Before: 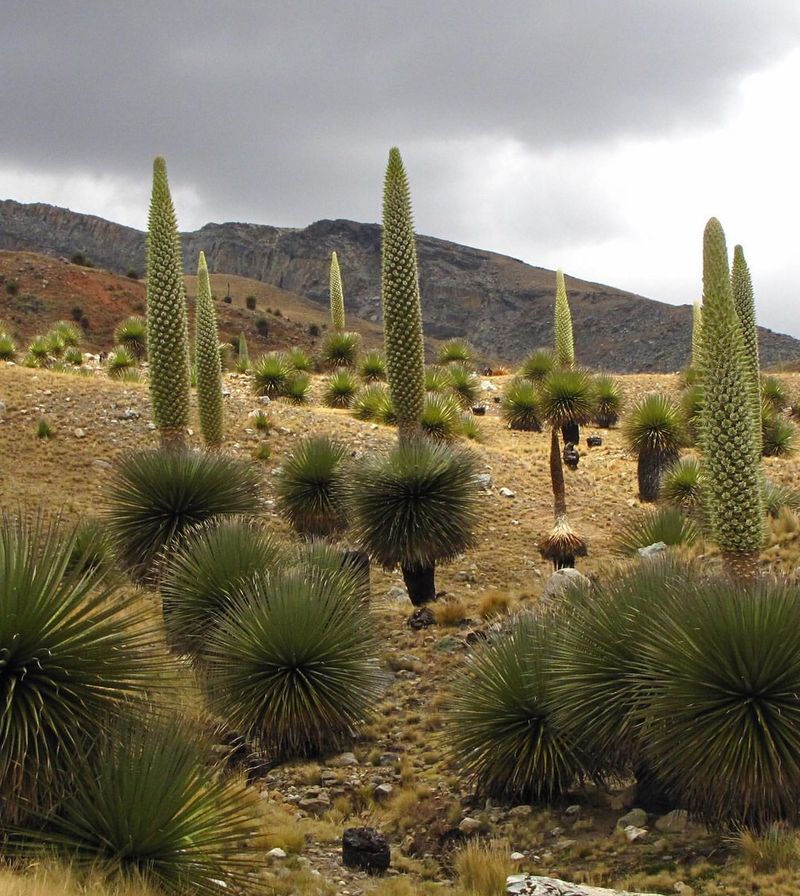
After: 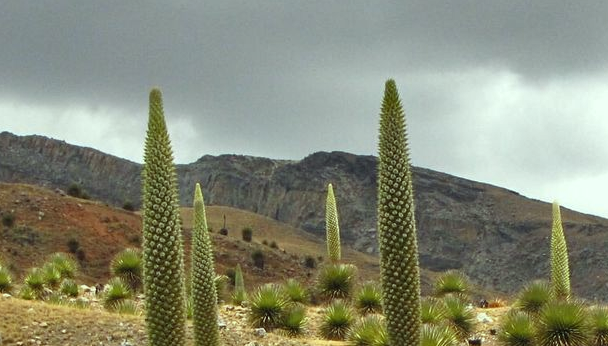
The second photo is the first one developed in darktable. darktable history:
shadows and highlights: shadows 60.81, highlights -60.4, soften with gaussian
color correction: highlights a* -8.09, highlights b* 3.37
tone equalizer: on, module defaults
crop: left 0.526%, top 7.648%, right 23.387%, bottom 53.724%
